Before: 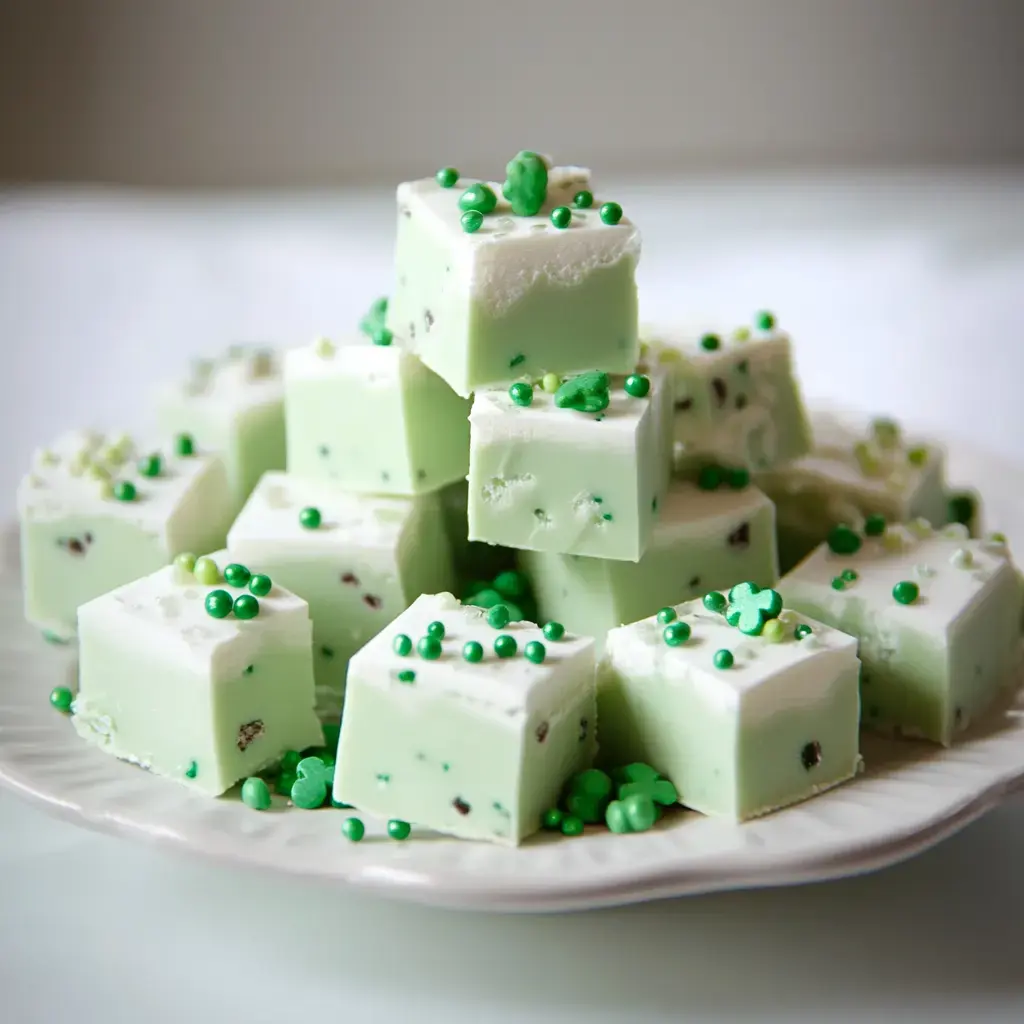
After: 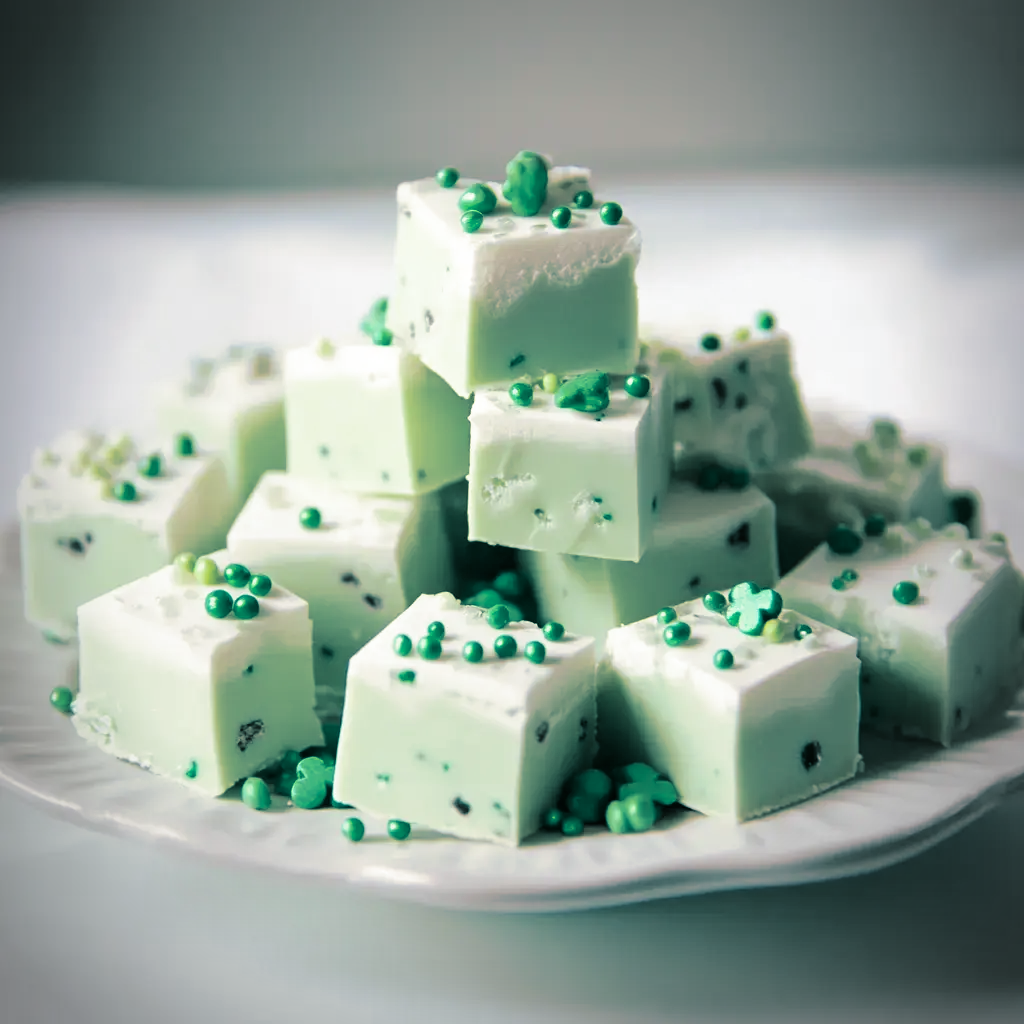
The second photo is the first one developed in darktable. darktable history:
split-toning: shadows › hue 186.43°, highlights › hue 49.29°, compress 30.29%
tone curve: curves: ch0 [(0, 0) (0.08, 0.056) (0.4, 0.4) (0.6, 0.612) (0.92, 0.924) (1, 1)], color space Lab, linked channels, preserve colors none
vignetting: unbound false
